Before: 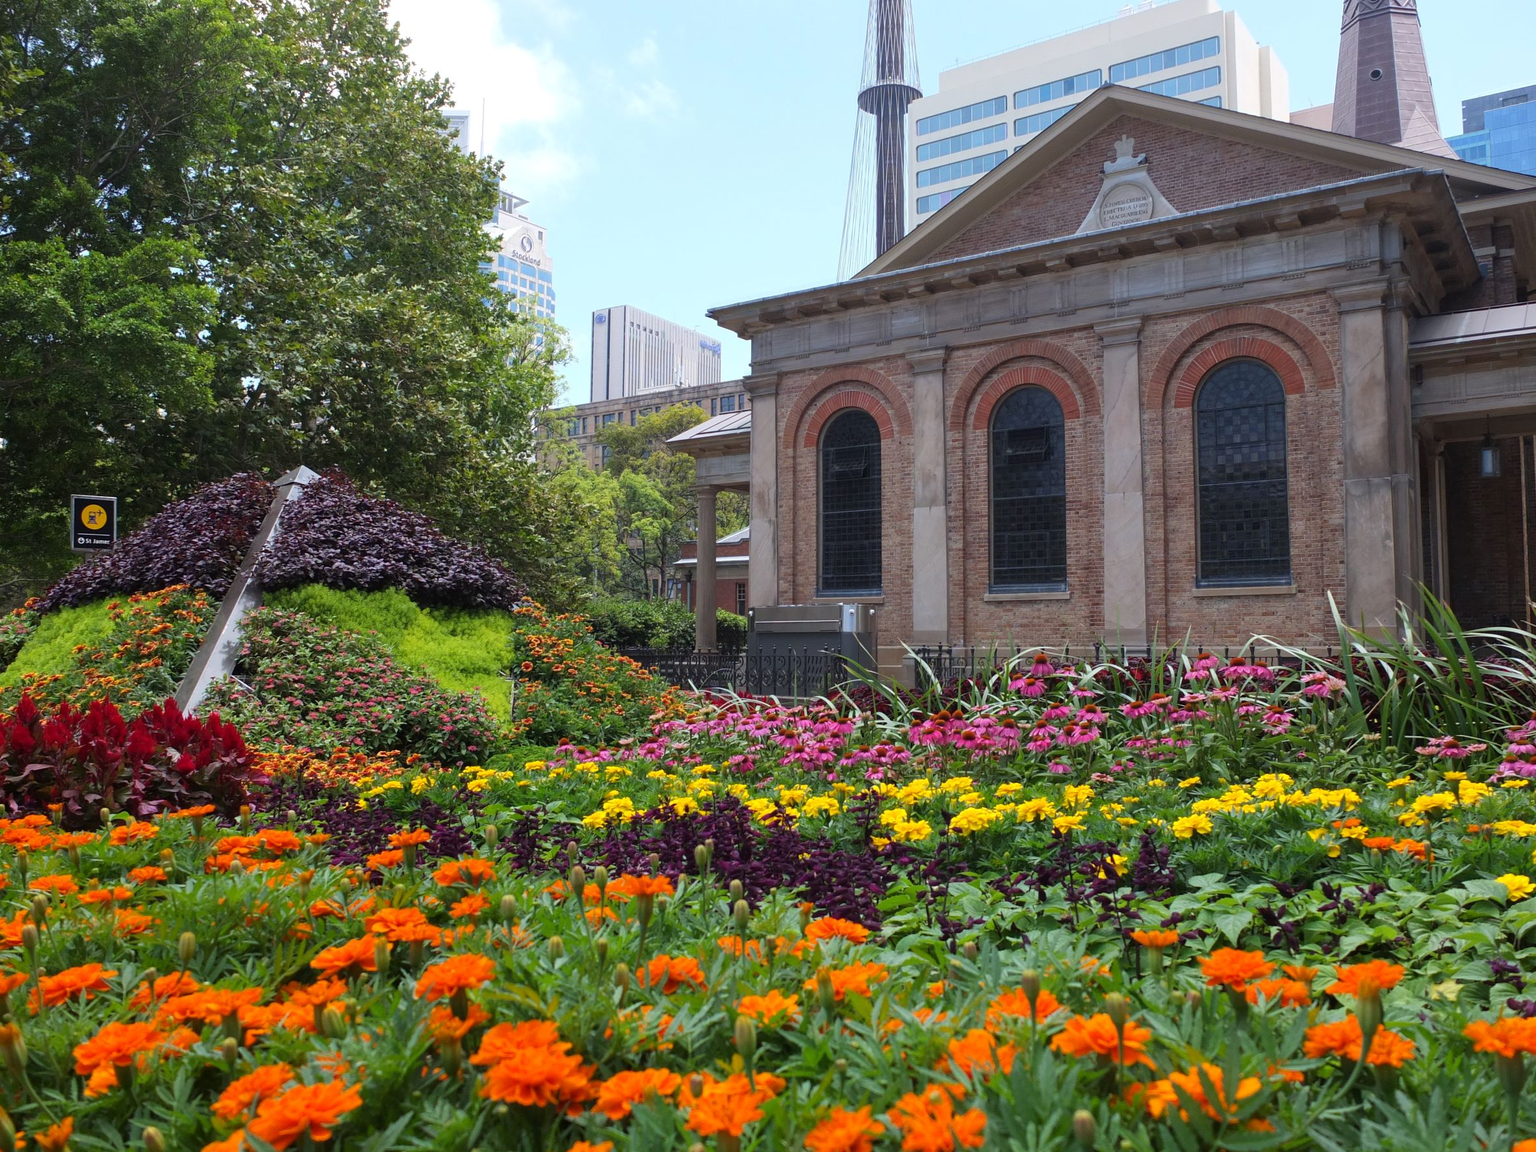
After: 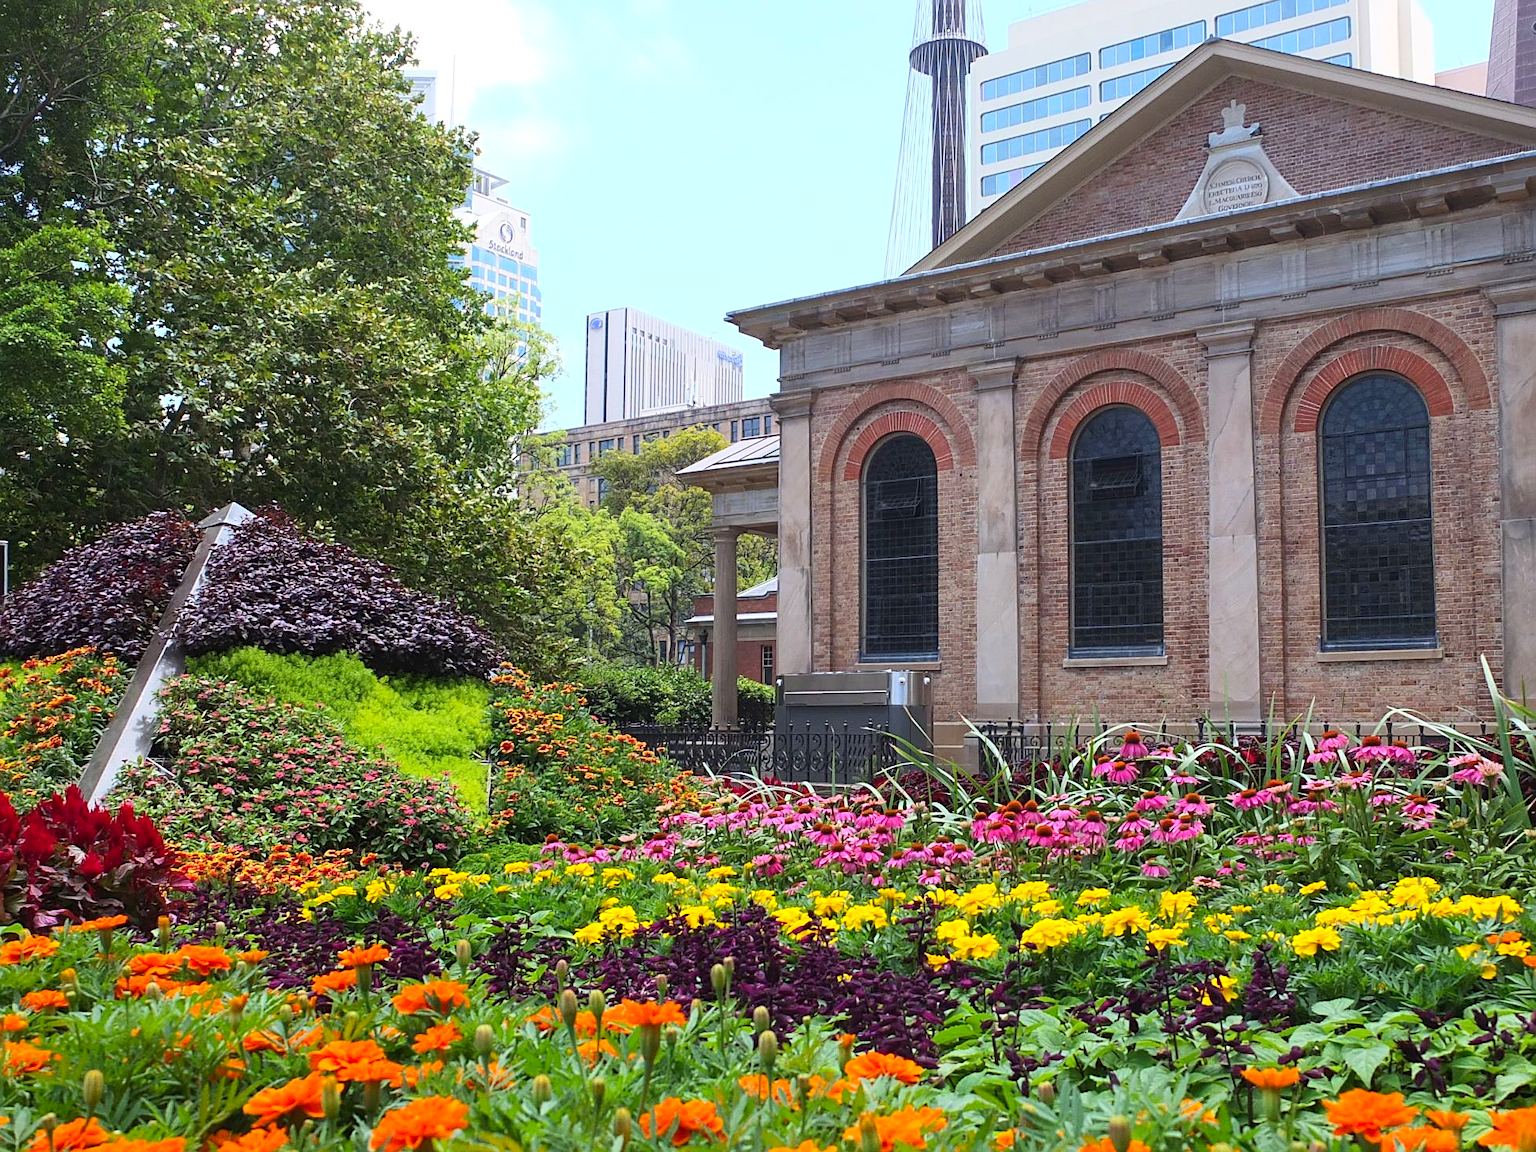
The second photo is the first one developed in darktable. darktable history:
contrast brightness saturation: contrast 0.2, brightness 0.16, saturation 0.22
crop and rotate: left 7.196%, top 4.574%, right 10.605%, bottom 13.178%
sharpen: on, module defaults
